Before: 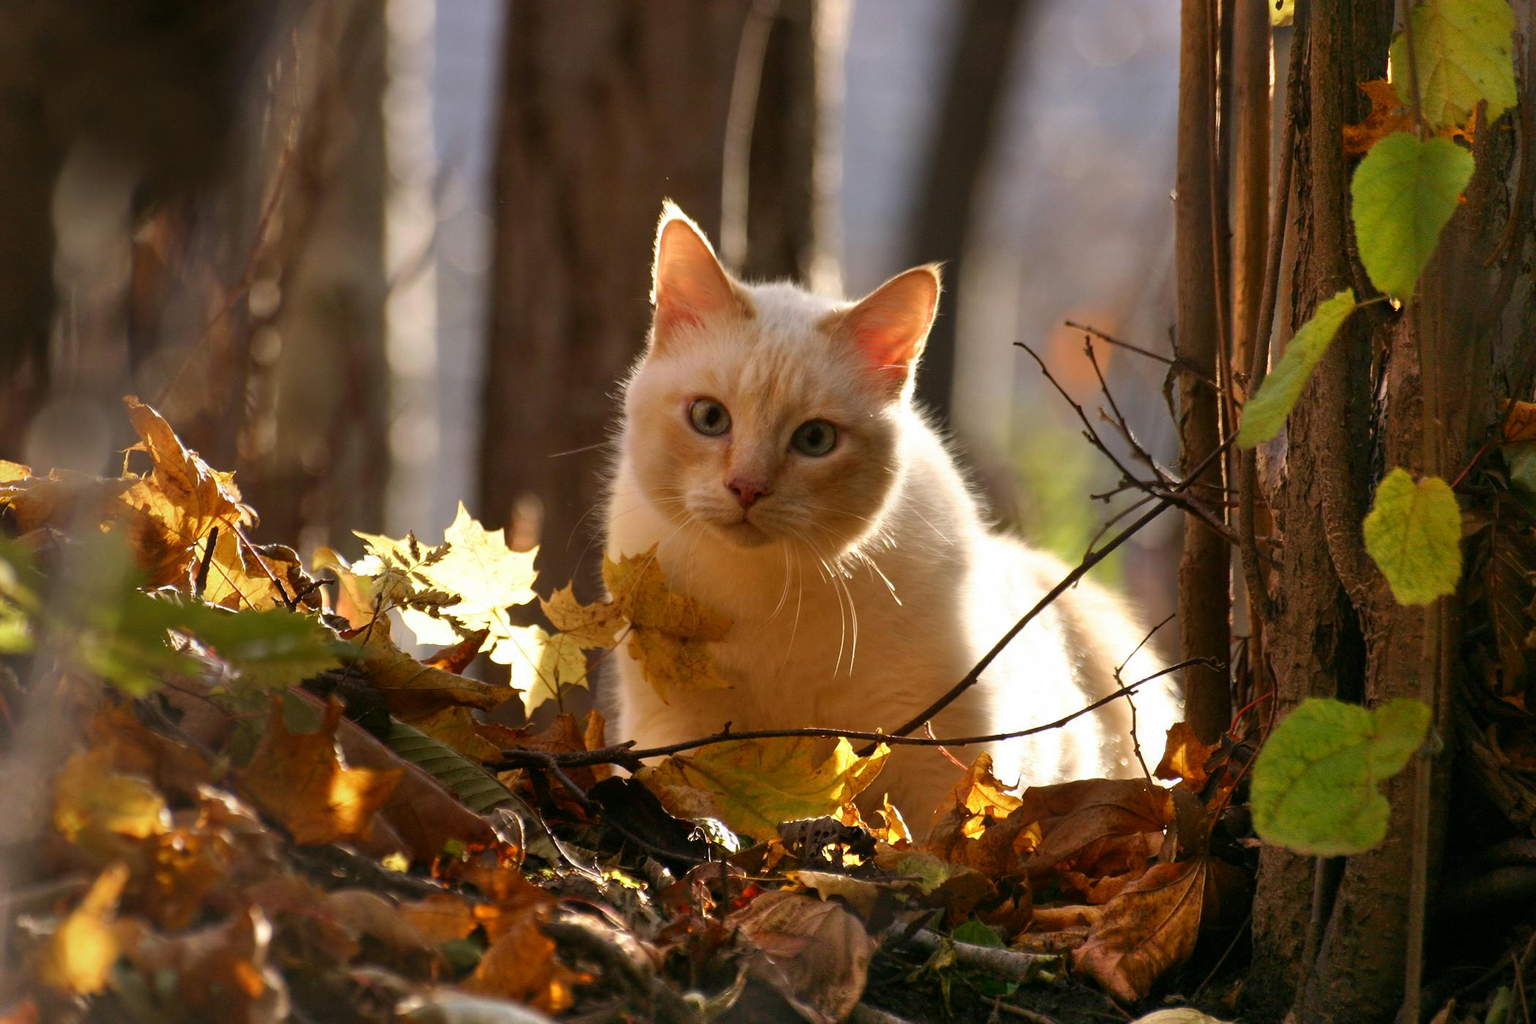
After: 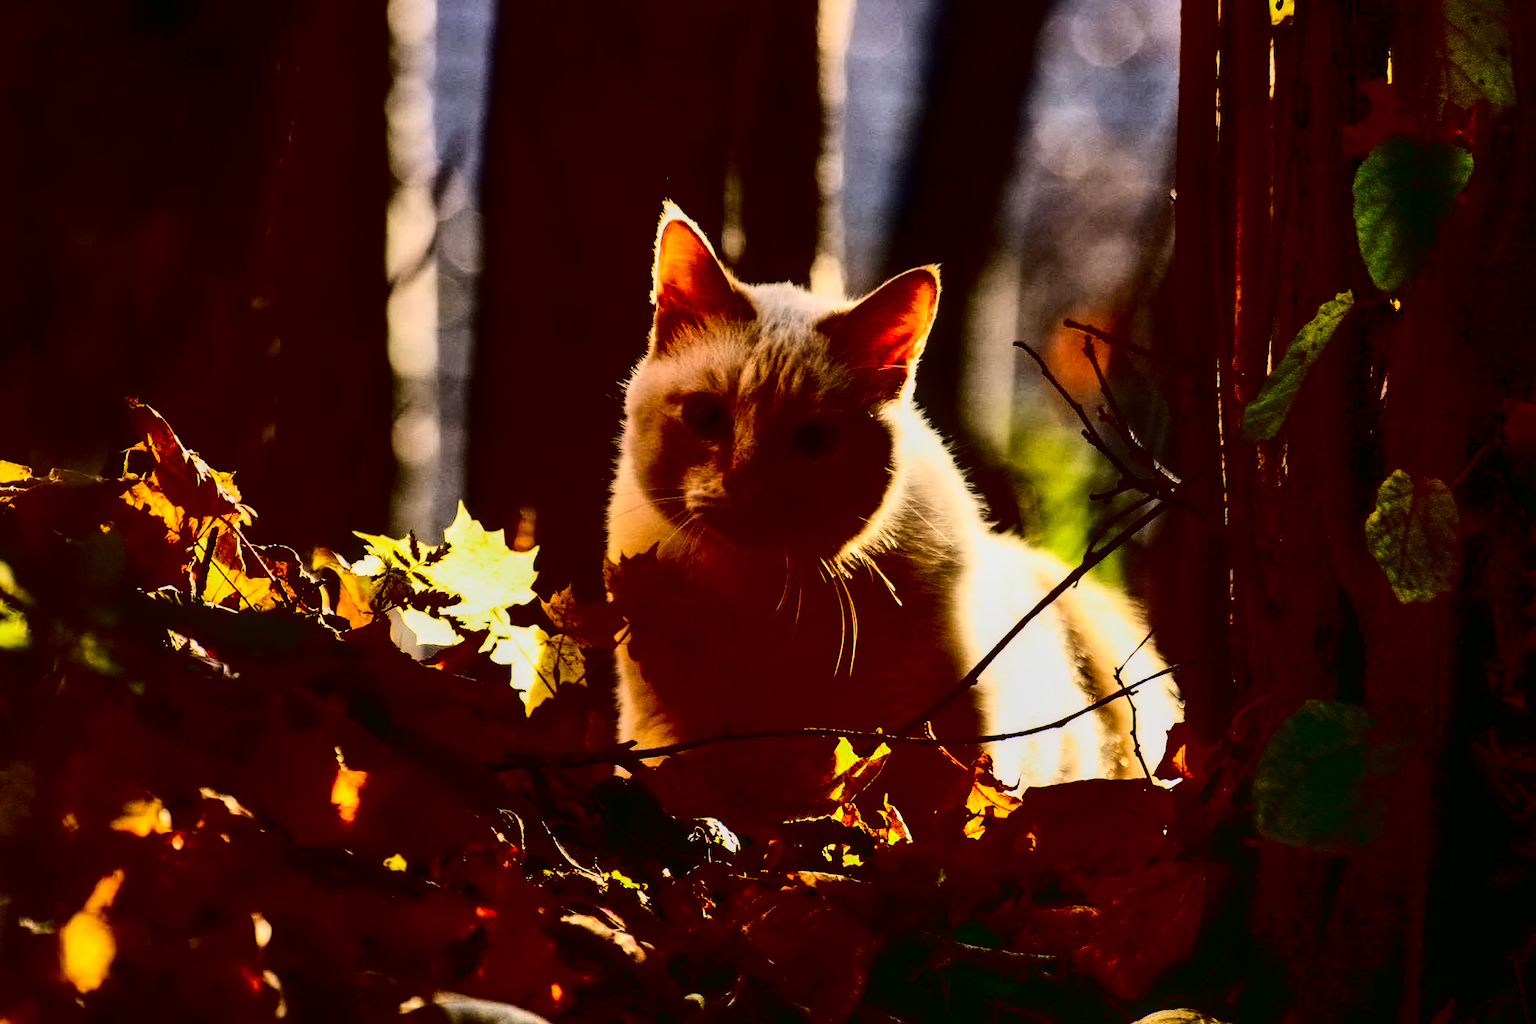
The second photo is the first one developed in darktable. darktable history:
contrast equalizer: y [[0.5 ×6], [0.5 ×6], [0.5 ×6], [0 ×6], [0, 0, 0, 0.581, 0.011, 0]]
local contrast: on, module defaults
contrast brightness saturation: contrast 0.77, brightness -1, saturation 1
